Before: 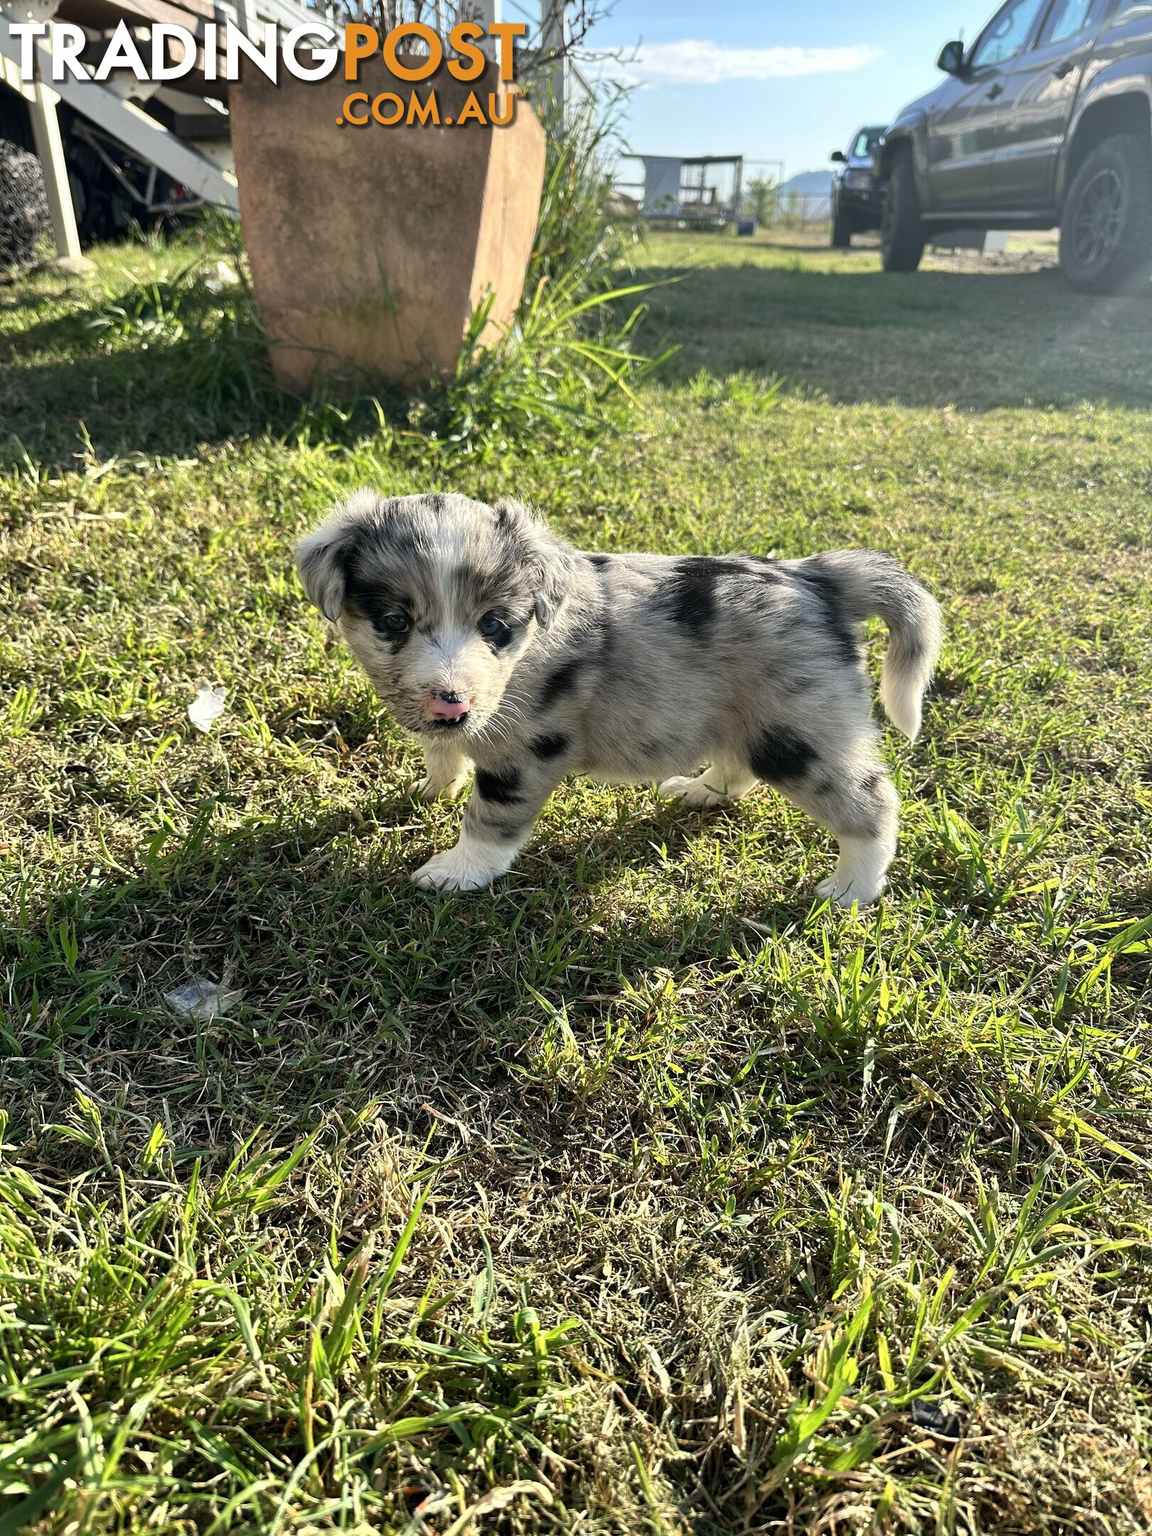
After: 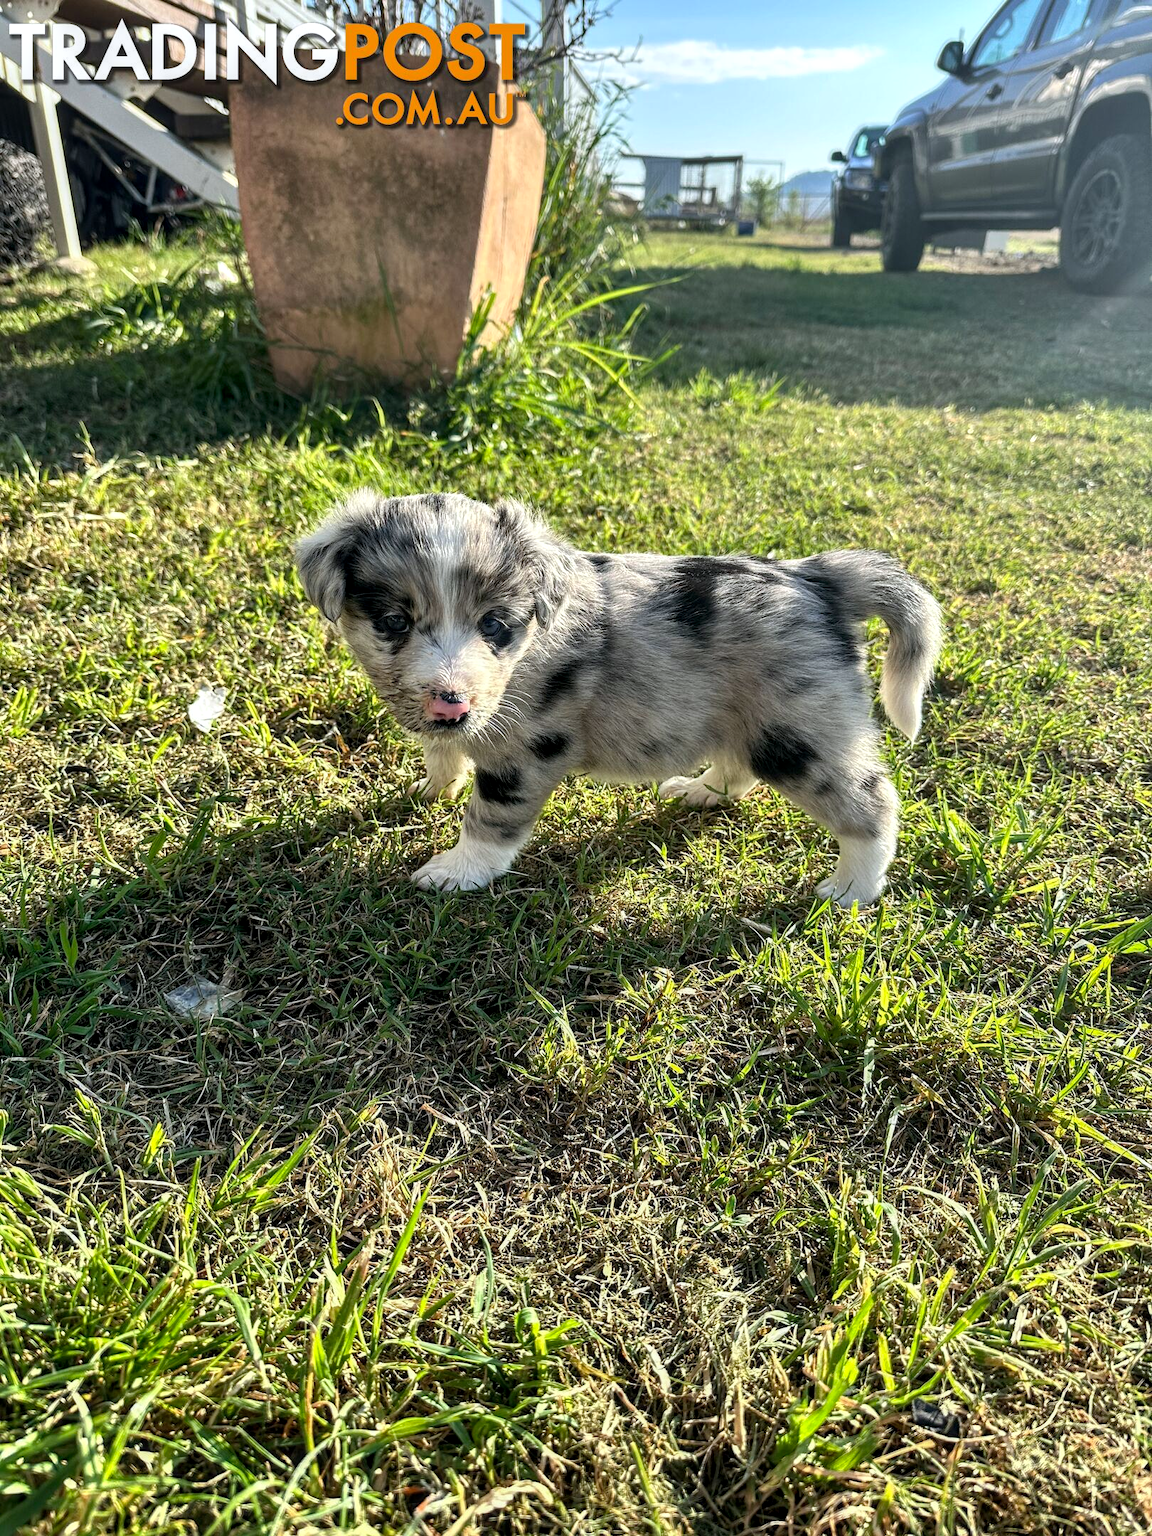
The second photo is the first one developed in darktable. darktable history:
white balance: red 0.988, blue 1.017
local contrast: detail 130%
